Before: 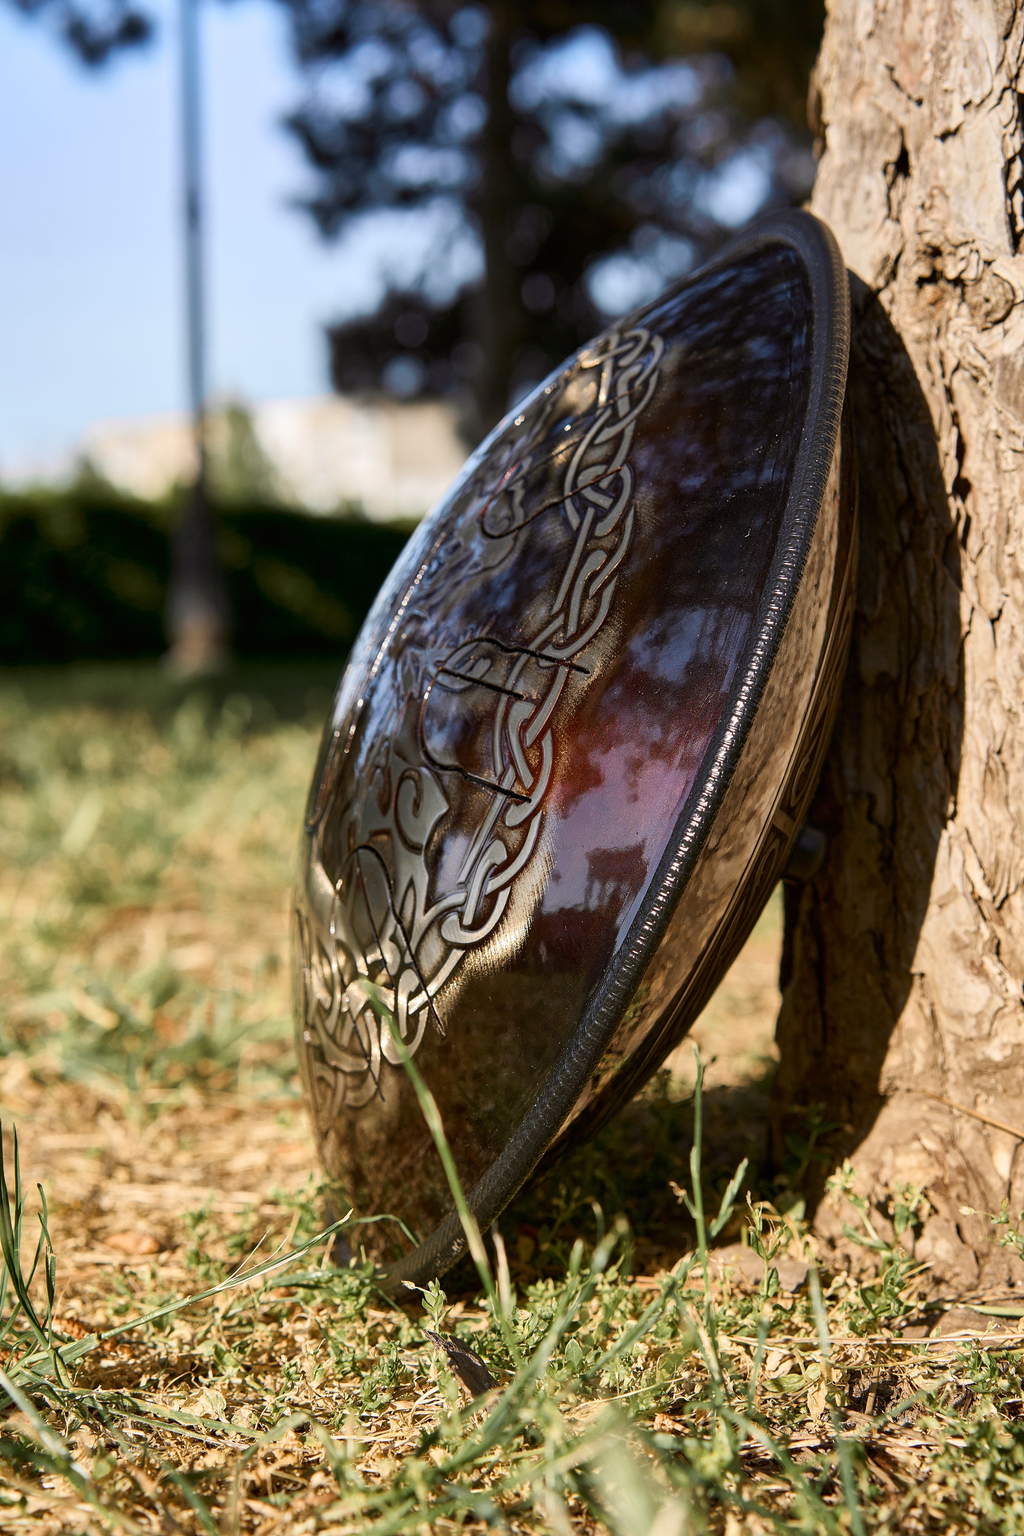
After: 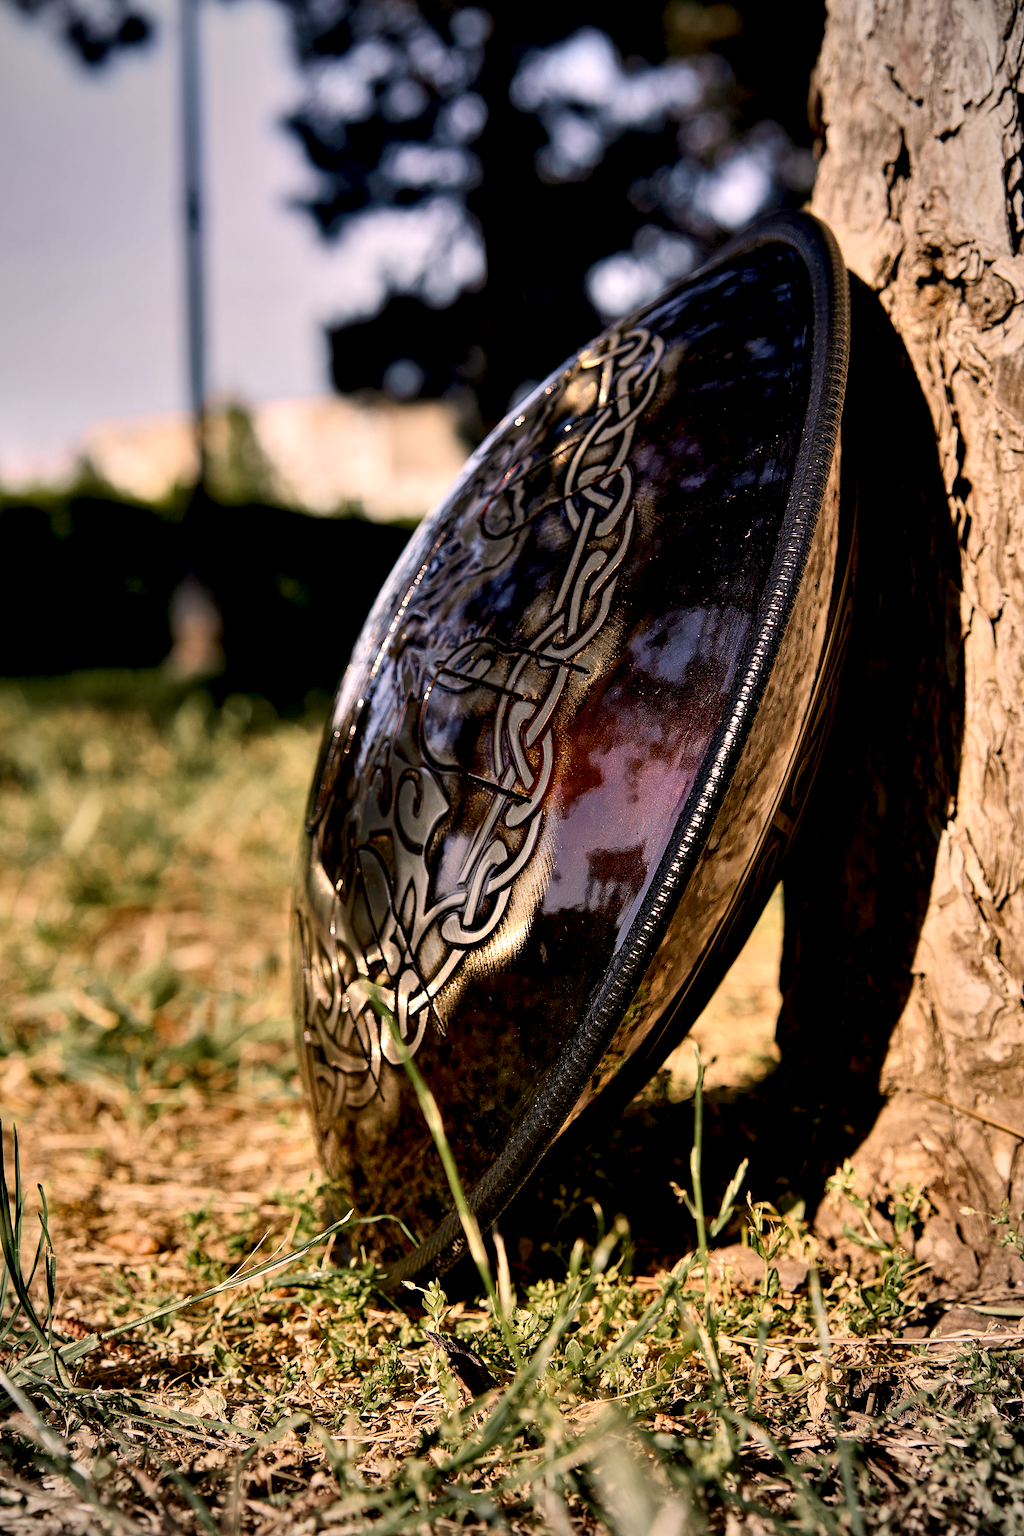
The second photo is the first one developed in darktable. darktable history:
color correction: highlights a* 11.33, highlights b* 11.68
tone equalizer: on, module defaults
contrast equalizer: octaves 7, y [[0.6 ×6], [0.55 ×6], [0 ×6], [0 ×6], [0 ×6]]
vignetting: brightness -0.442, saturation -0.688
exposure: black level correction 0.011, exposure -0.482 EV, compensate highlight preservation false
